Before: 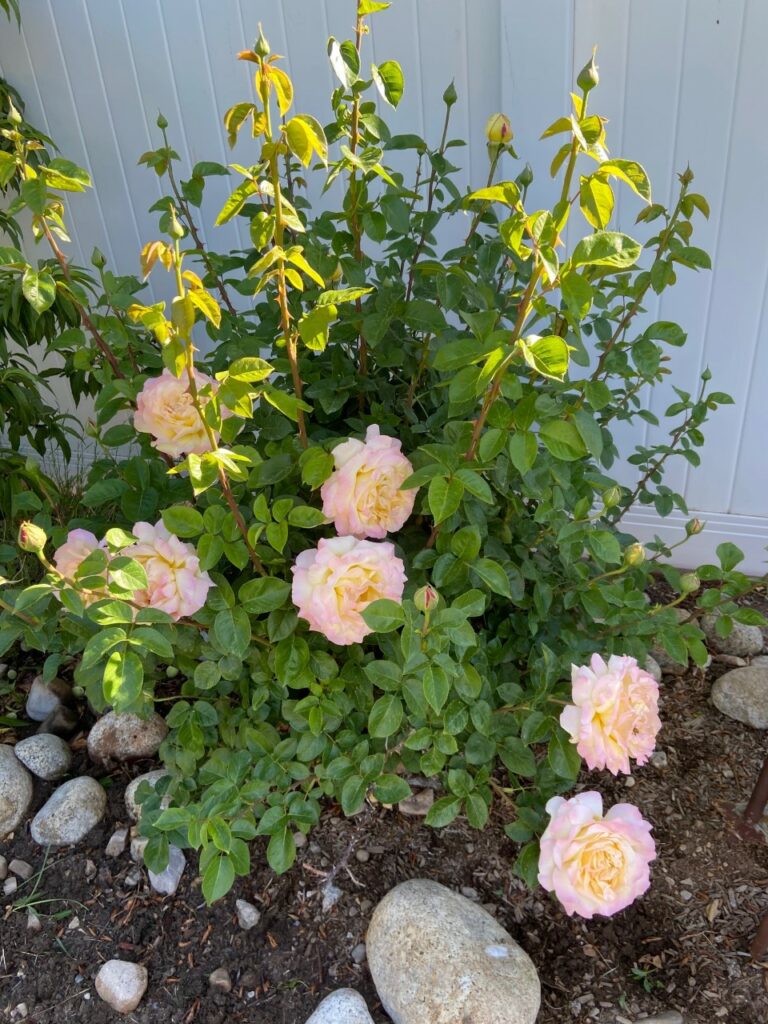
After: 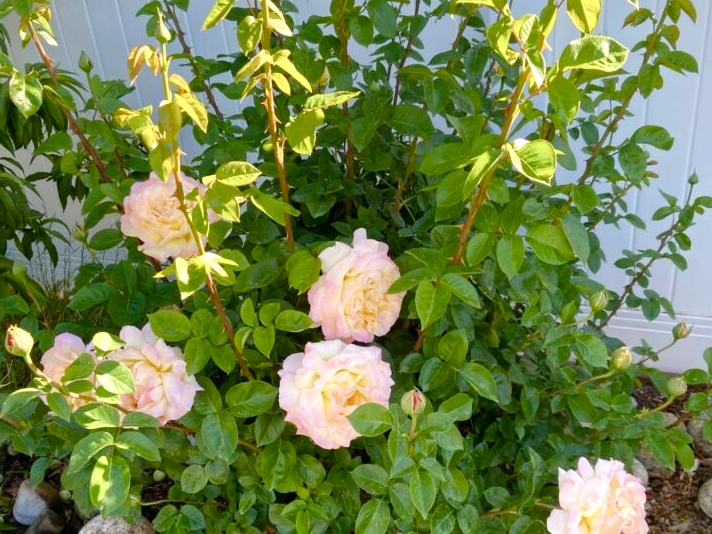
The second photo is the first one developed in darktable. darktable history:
color balance rgb: perceptual saturation grading › global saturation 20%, perceptual saturation grading › highlights -50%, perceptual saturation grading › shadows 30%, perceptual brilliance grading › global brilliance 10%, perceptual brilliance grading › shadows 15%
crop: left 1.744%, top 19.225%, right 5.069%, bottom 28.357%
